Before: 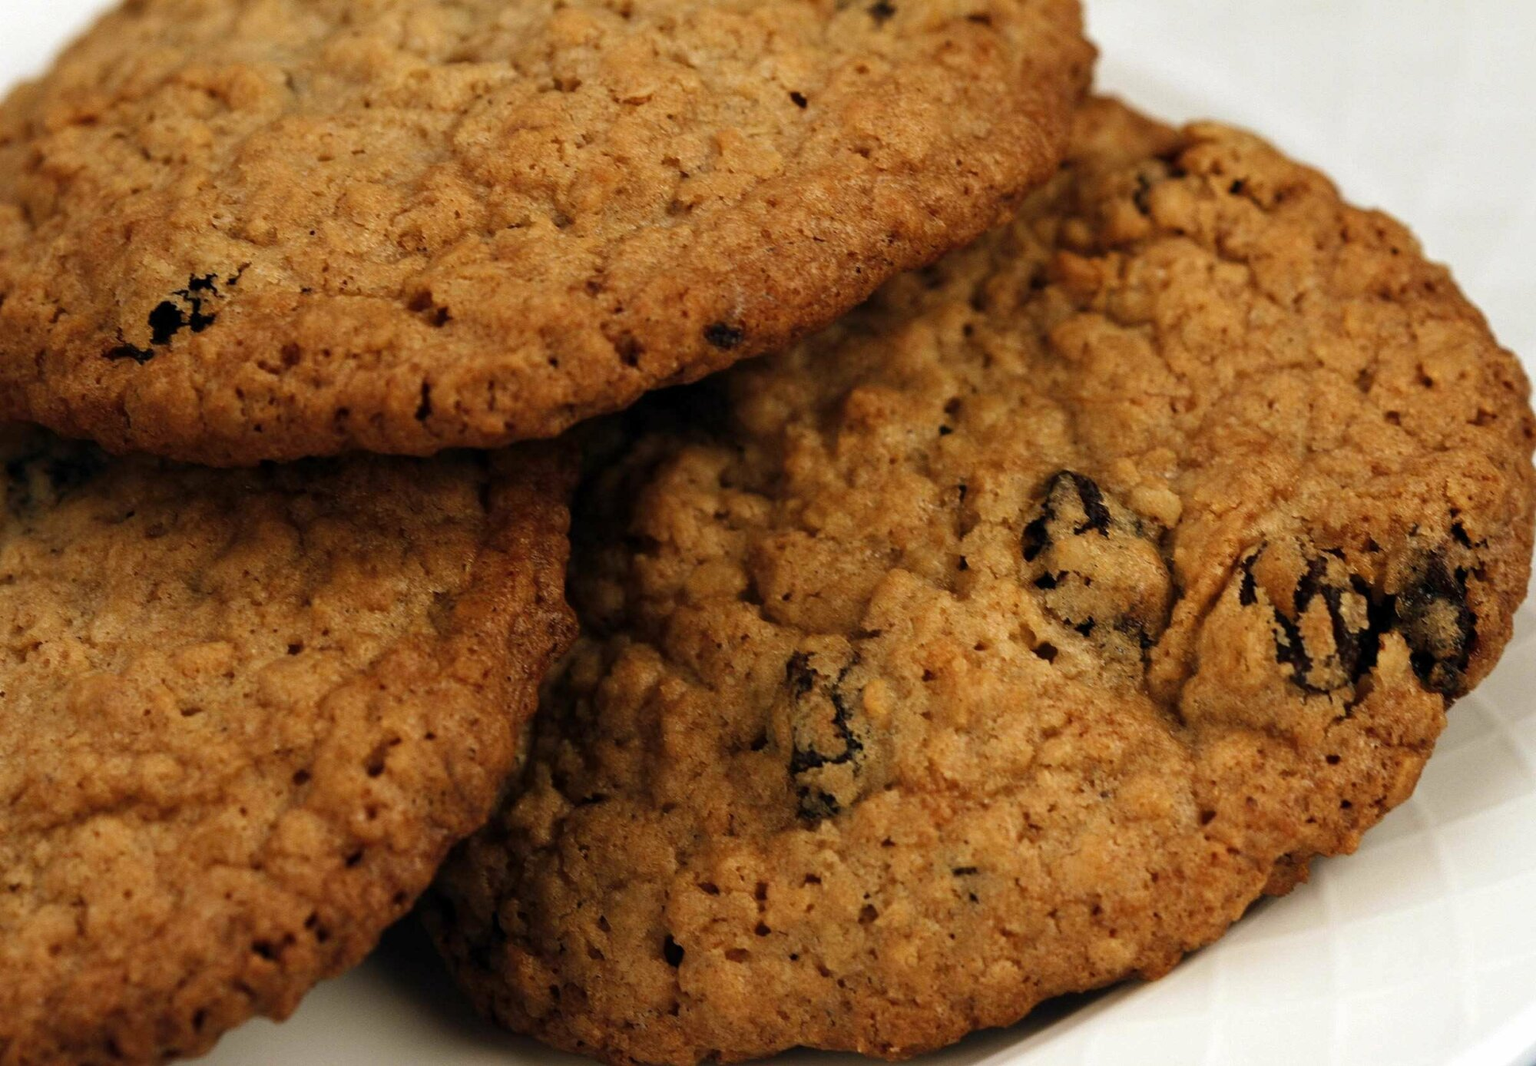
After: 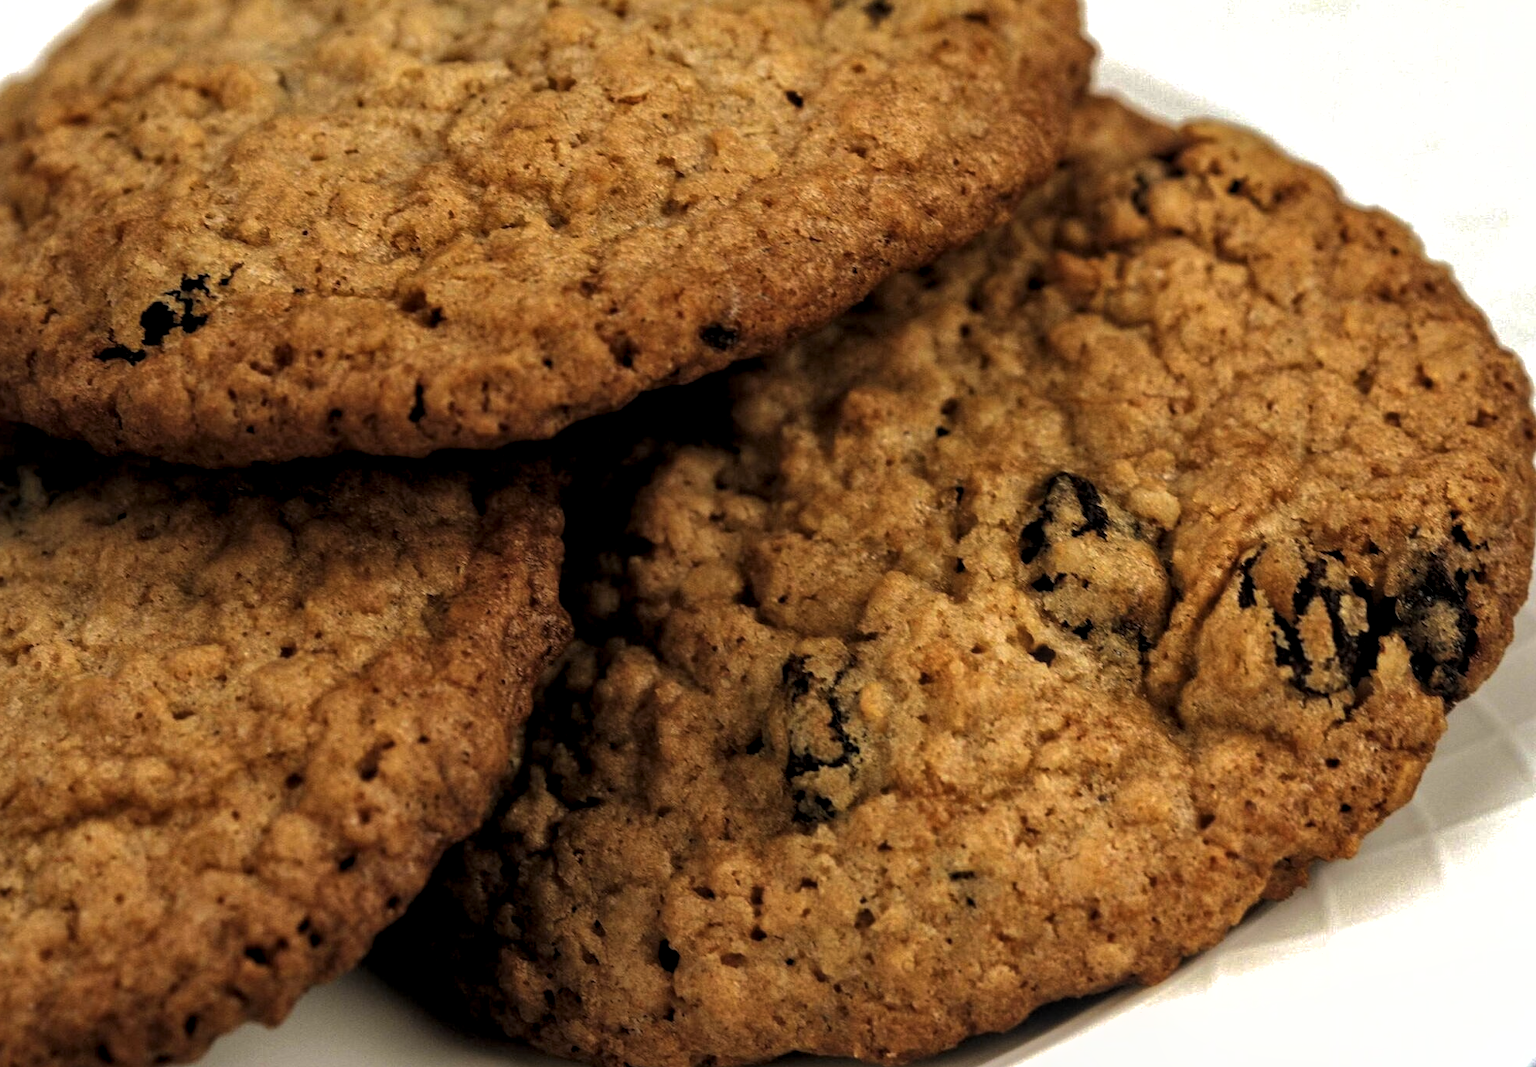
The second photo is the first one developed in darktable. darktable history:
local contrast: on, module defaults
shadows and highlights: shadows 40, highlights -60
crop and rotate: left 0.614%, top 0.179%, bottom 0.309%
exposure: black level correction 0, exposure 0.3 EV, compensate highlight preservation false
levels: levels [0.029, 0.545, 0.971]
